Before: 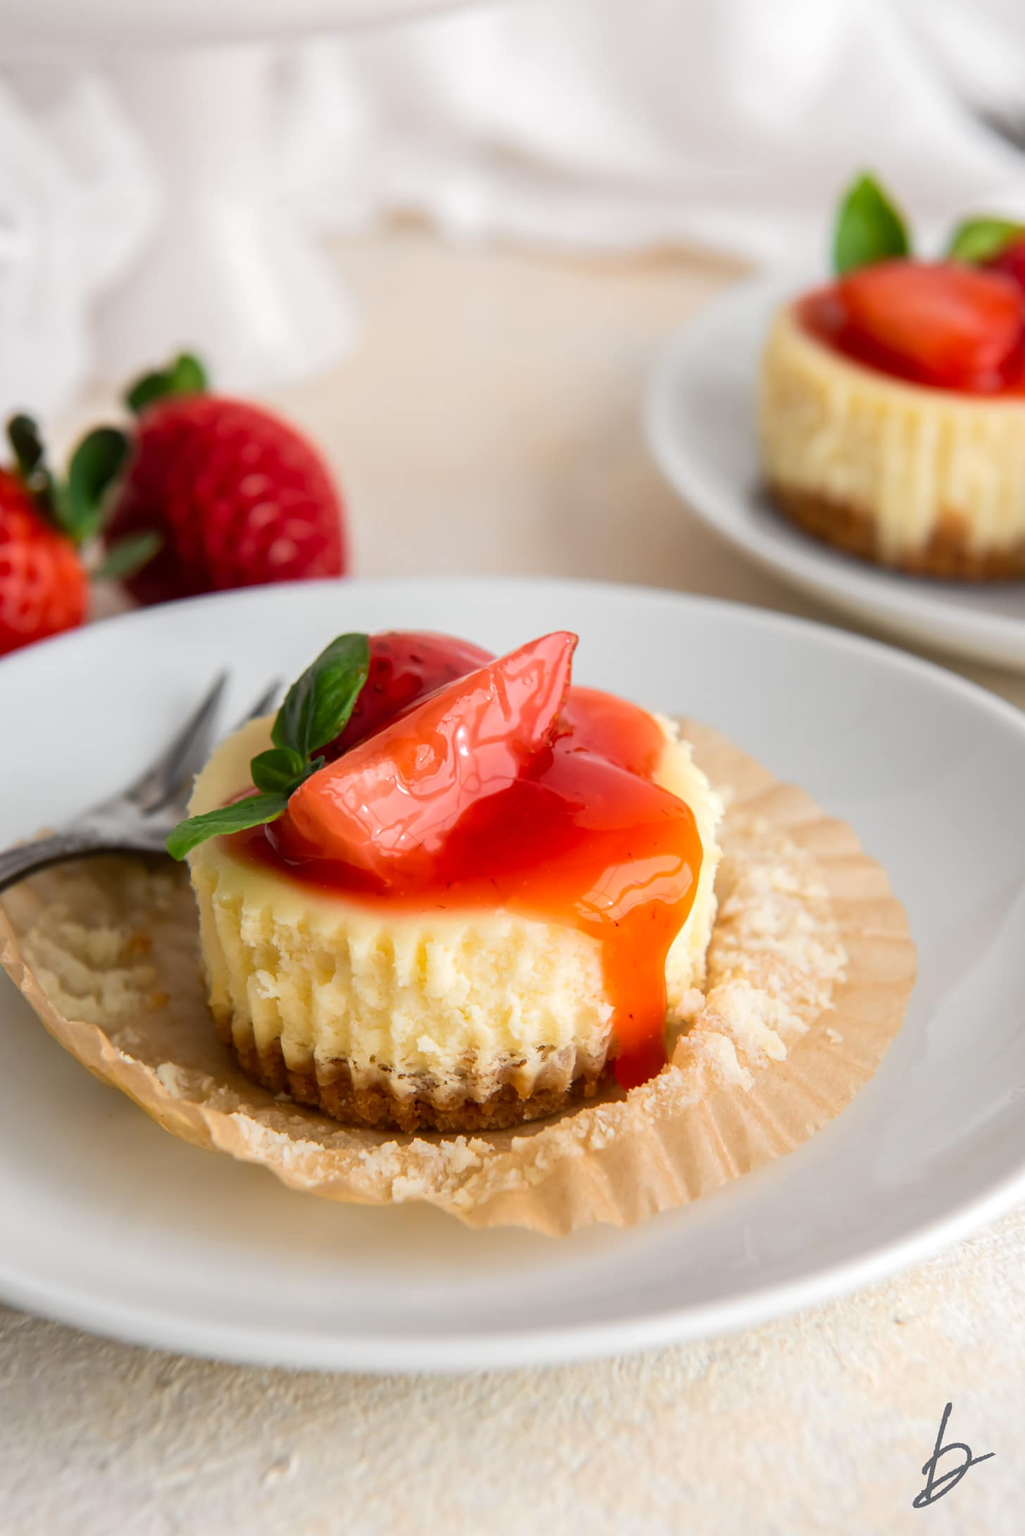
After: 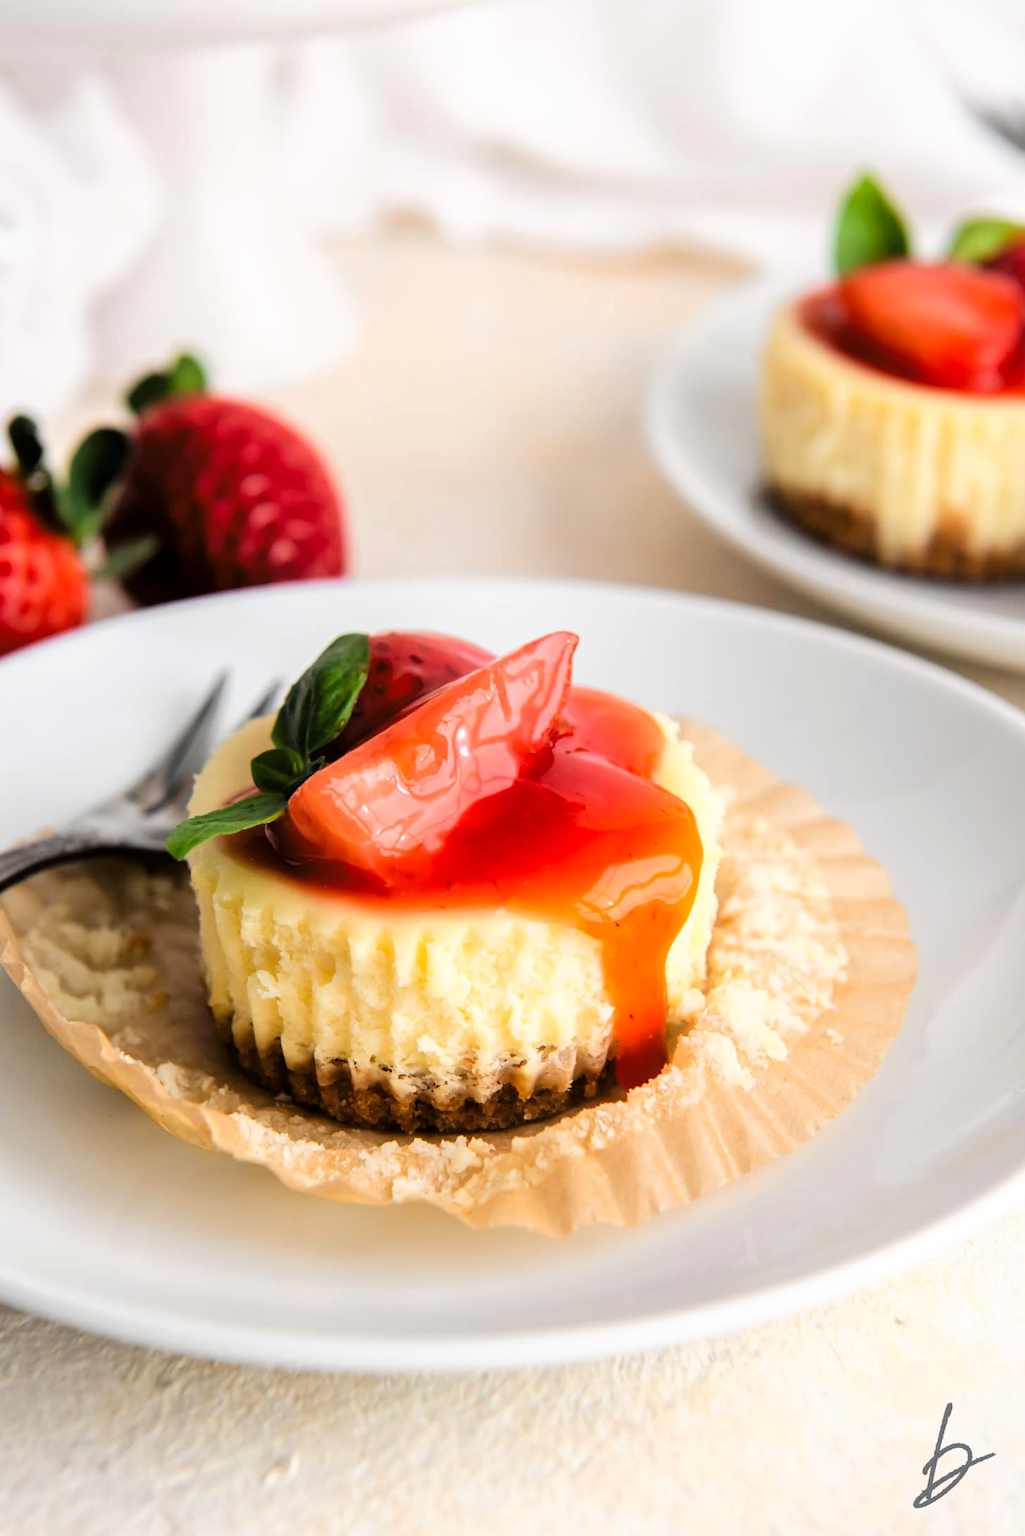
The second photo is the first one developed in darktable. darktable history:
tone curve: curves: ch0 [(0, 0) (0.003, 0) (0.011, 0.001) (0.025, 0.001) (0.044, 0.003) (0.069, 0.009) (0.1, 0.018) (0.136, 0.032) (0.177, 0.074) (0.224, 0.13) (0.277, 0.218) (0.335, 0.321) (0.399, 0.425) (0.468, 0.523) (0.543, 0.617) (0.623, 0.708) (0.709, 0.789) (0.801, 0.873) (0.898, 0.967) (1, 1)], color space Lab, linked channels, preserve colors none
